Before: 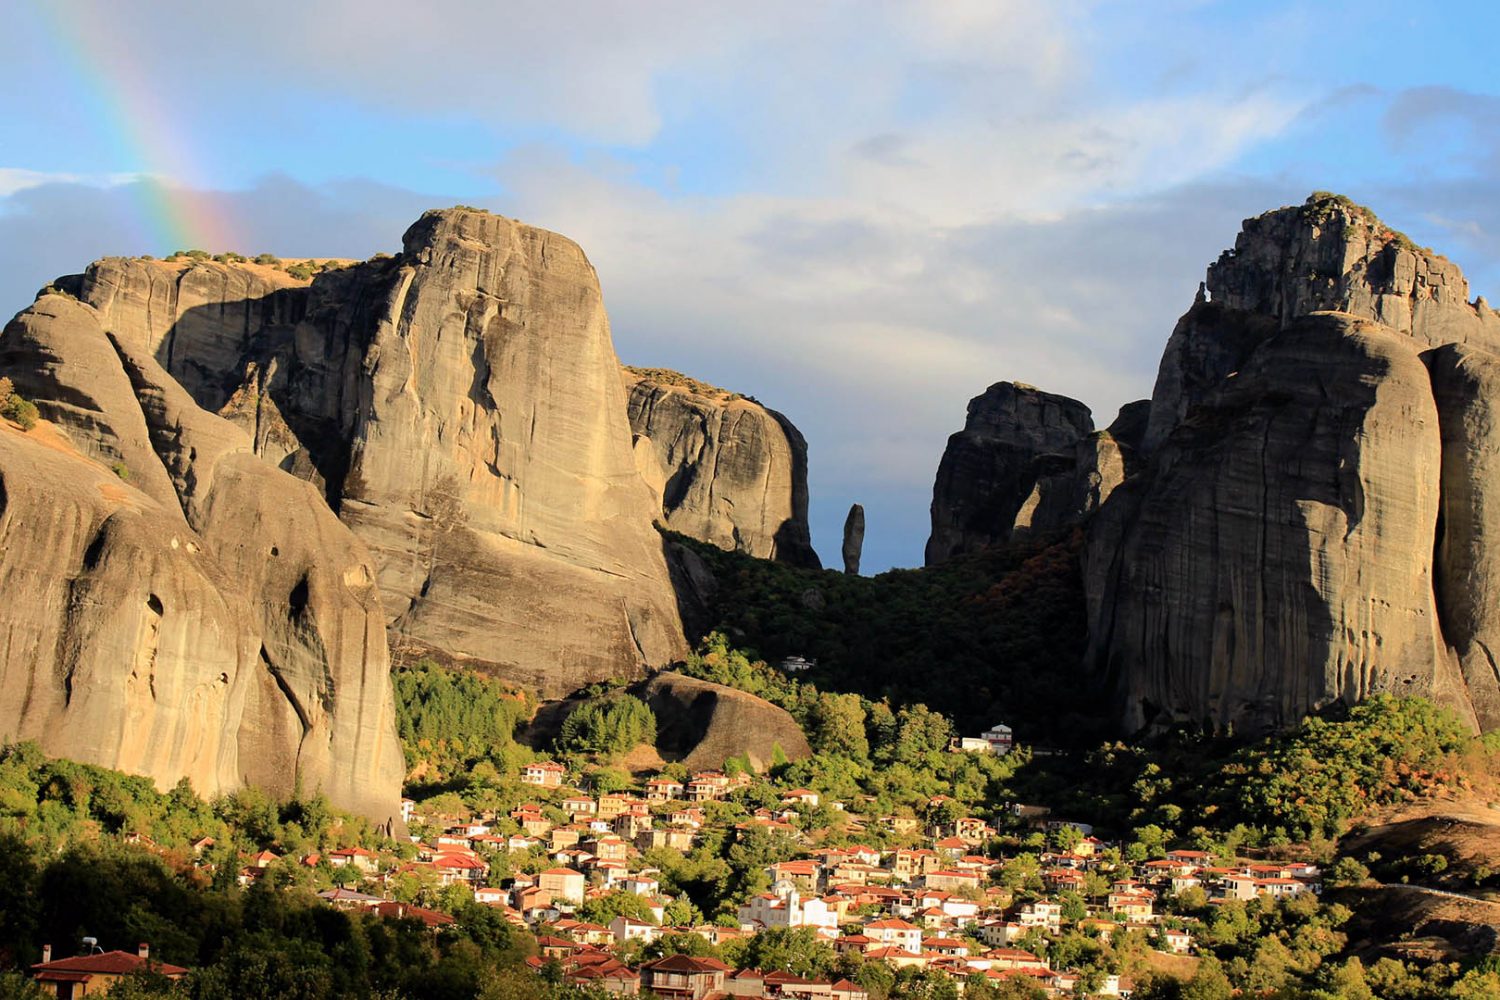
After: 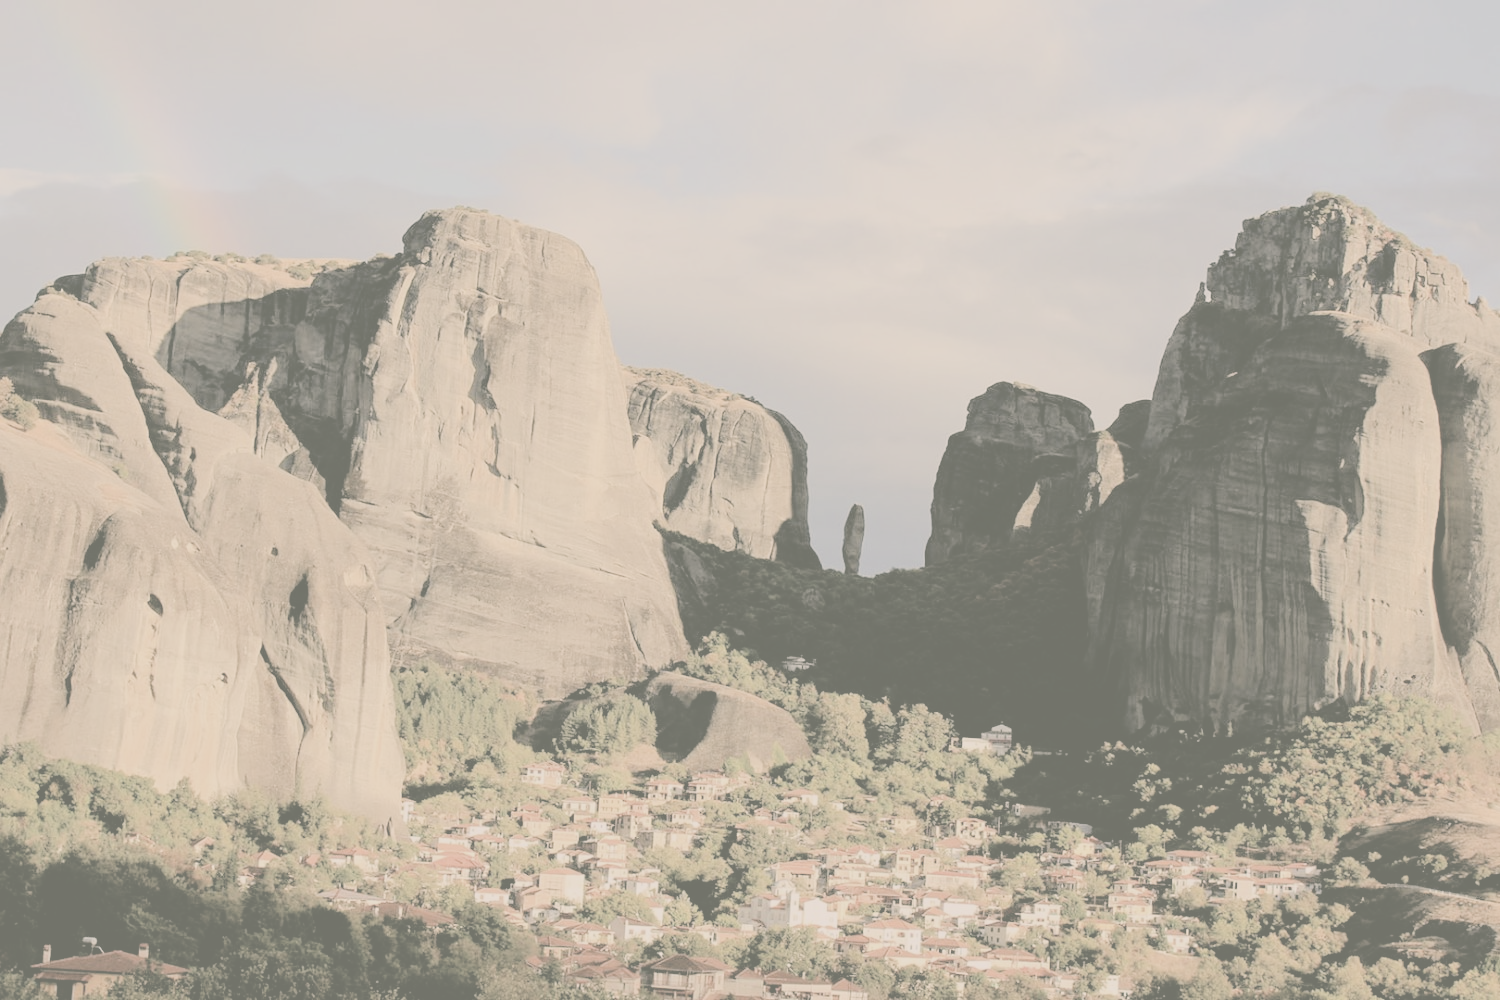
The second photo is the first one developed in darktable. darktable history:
color correction: highlights a* 4.02, highlights b* 4.98, shadows a* -7.55, shadows b* 4.98
filmic rgb: hardness 4.17, contrast 0.921
contrast brightness saturation: contrast -0.32, brightness 0.75, saturation -0.78
